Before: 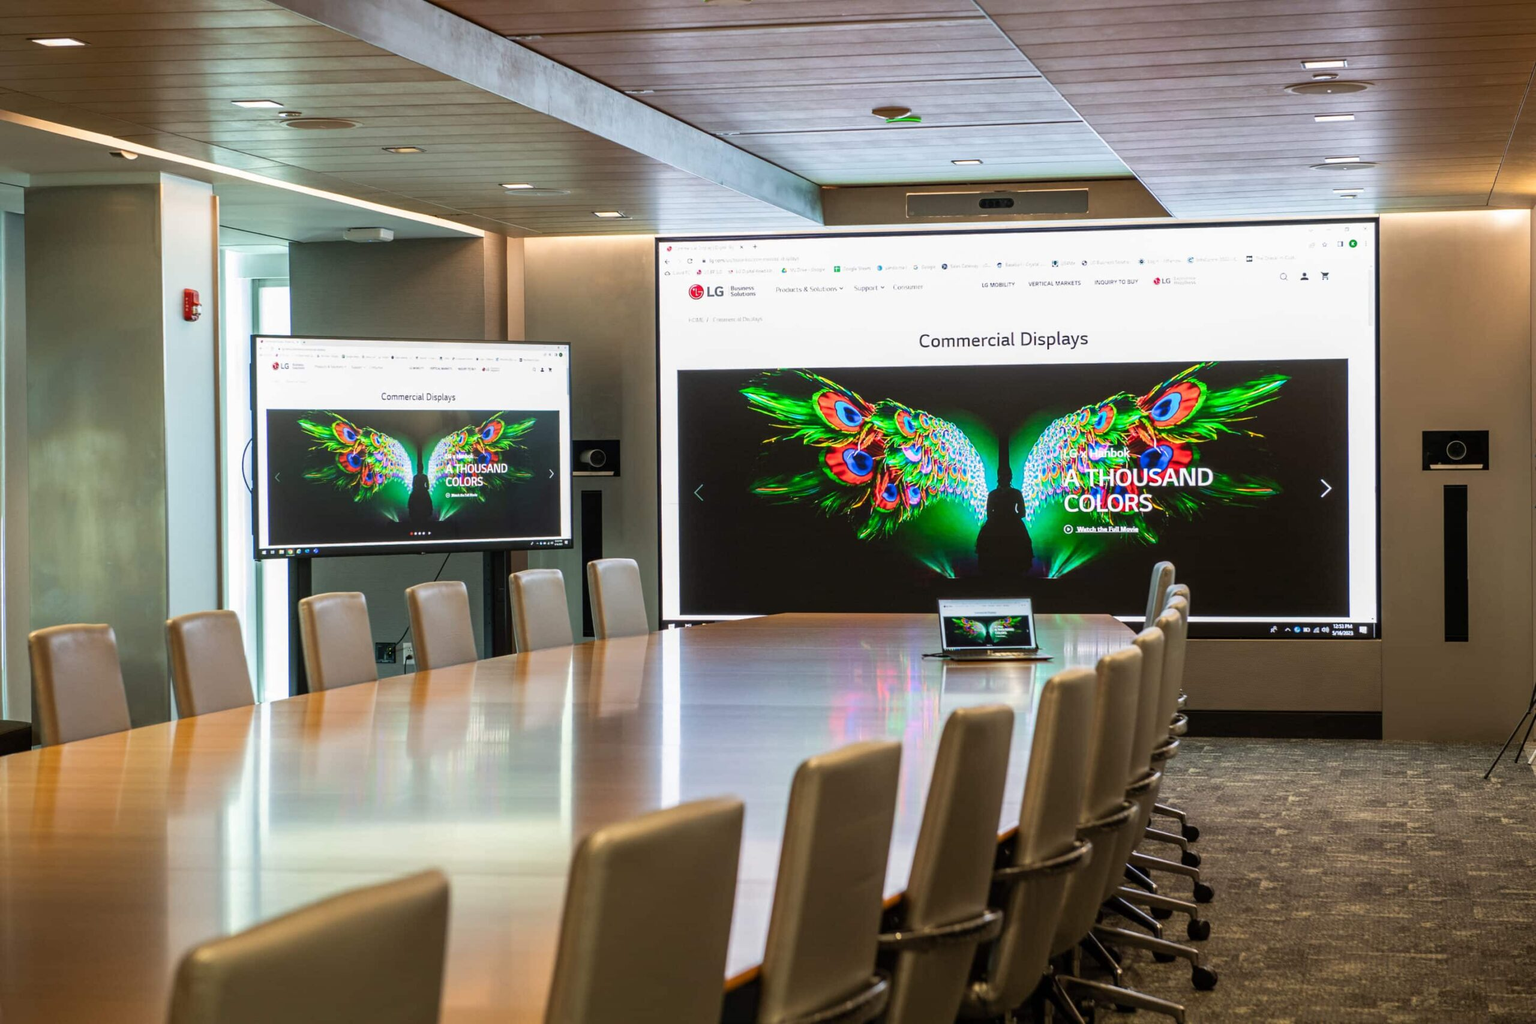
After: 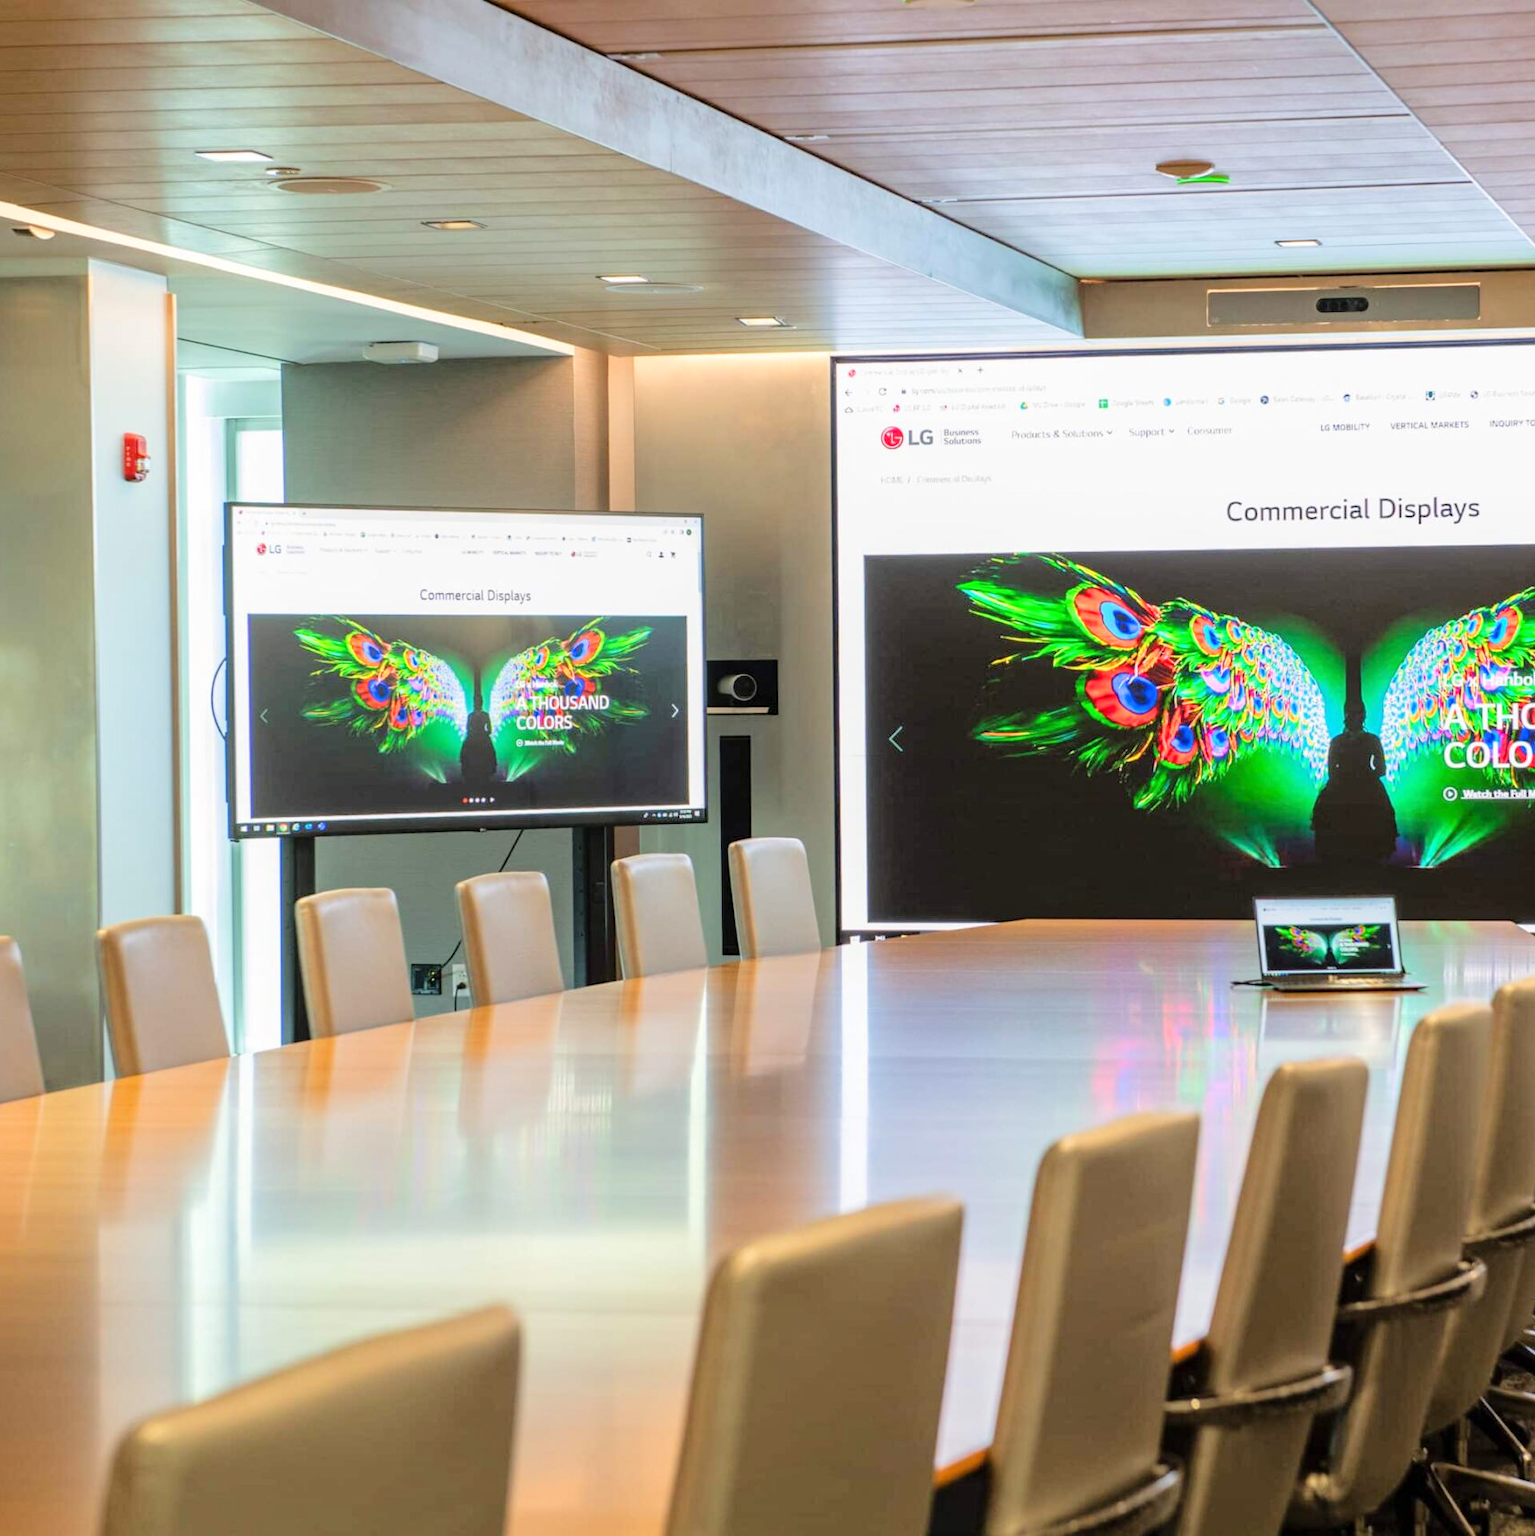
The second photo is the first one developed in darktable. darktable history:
crop and rotate: left 6.617%, right 26.717%
tone curve: curves: ch0 [(0, 0) (0.26, 0.424) (0.417, 0.585) (1, 1)]
